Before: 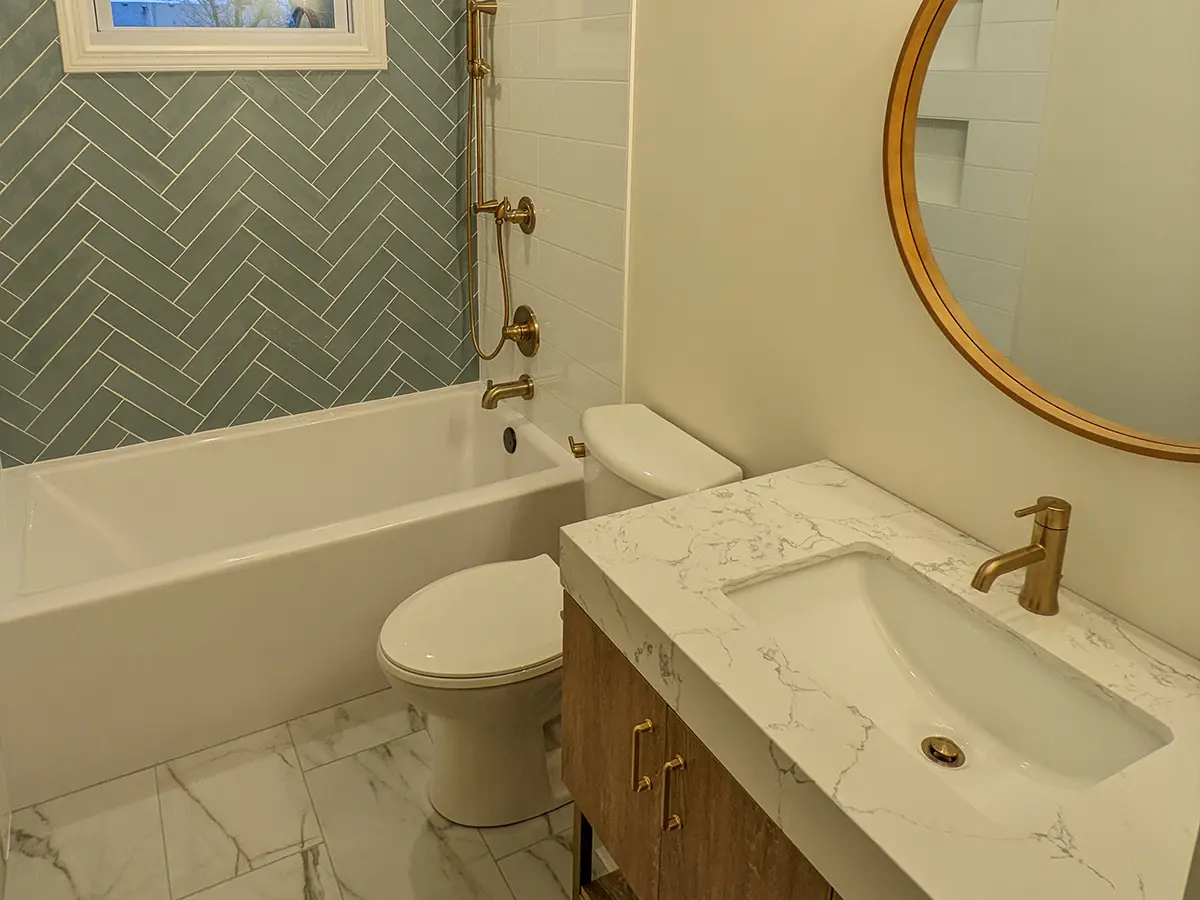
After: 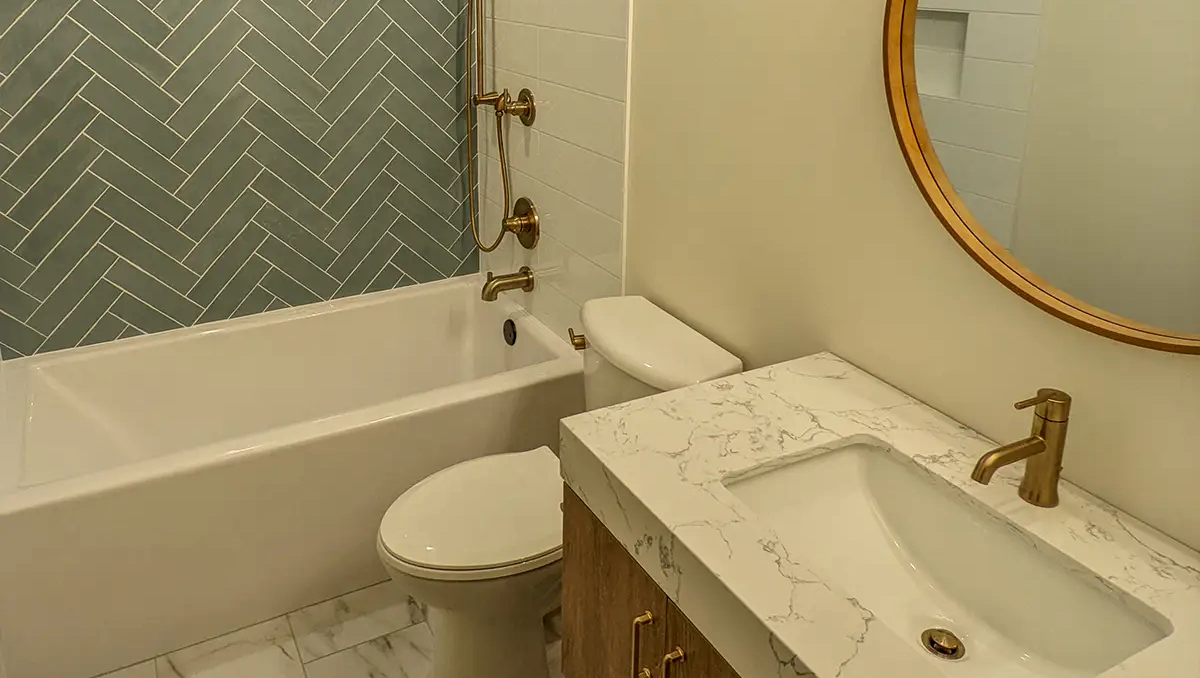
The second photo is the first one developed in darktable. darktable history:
crop and rotate: top 12.076%, bottom 12.498%
local contrast: on, module defaults
